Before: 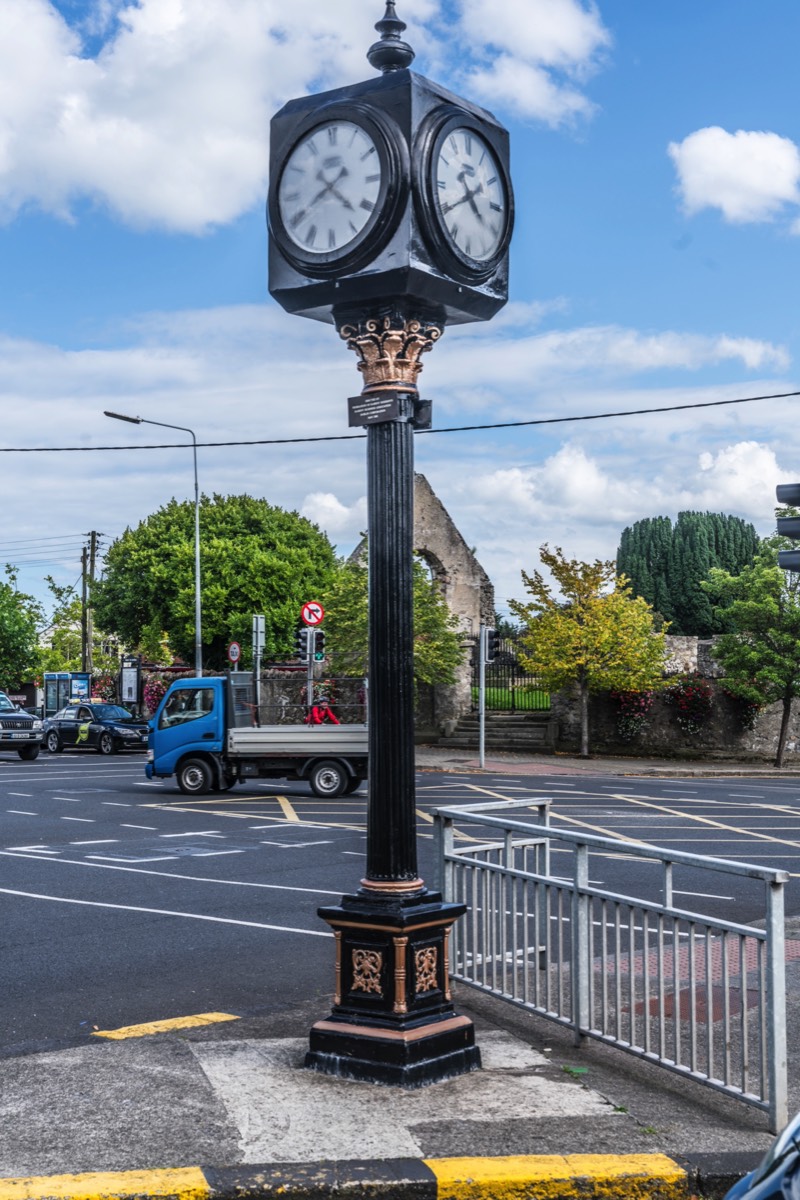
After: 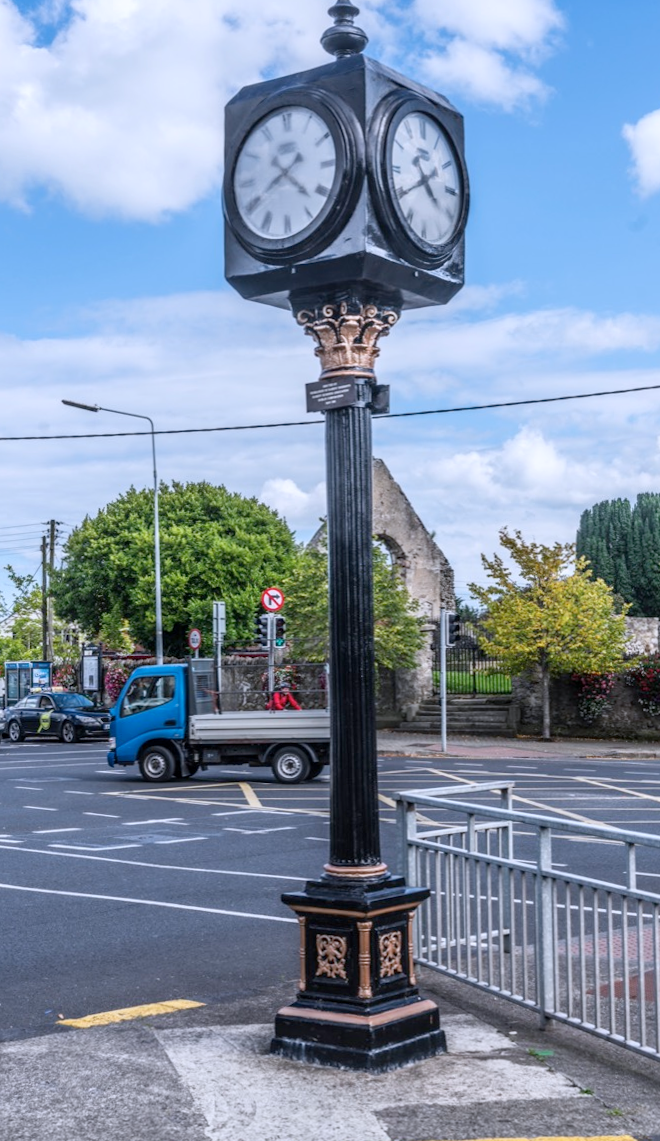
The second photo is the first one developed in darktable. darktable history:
color calibration: illuminant as shot in camera, x 0.358, y 0.373, temperature 4628.91 K, saturation algorithm version 1 (2020)
crop and rotate: angle 0.686°, left 4.316%, top 0.43%, right 11.591%, bottom 2.703%
